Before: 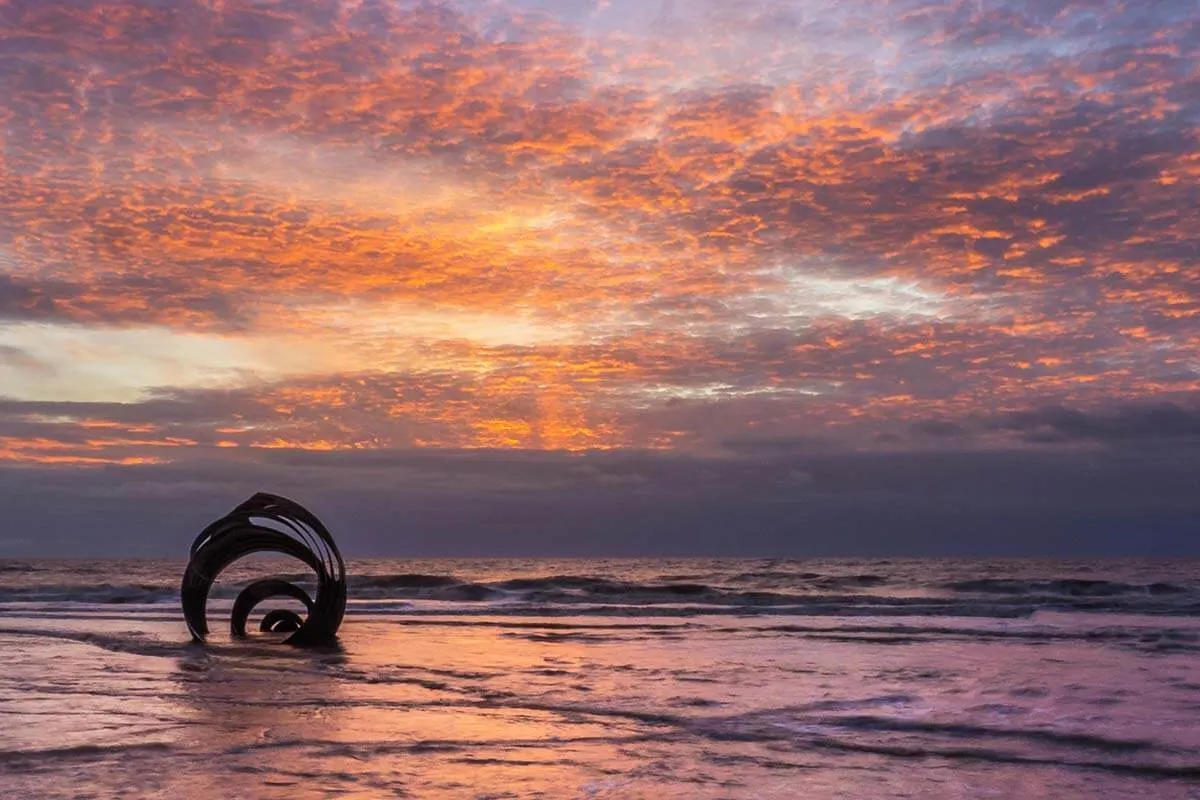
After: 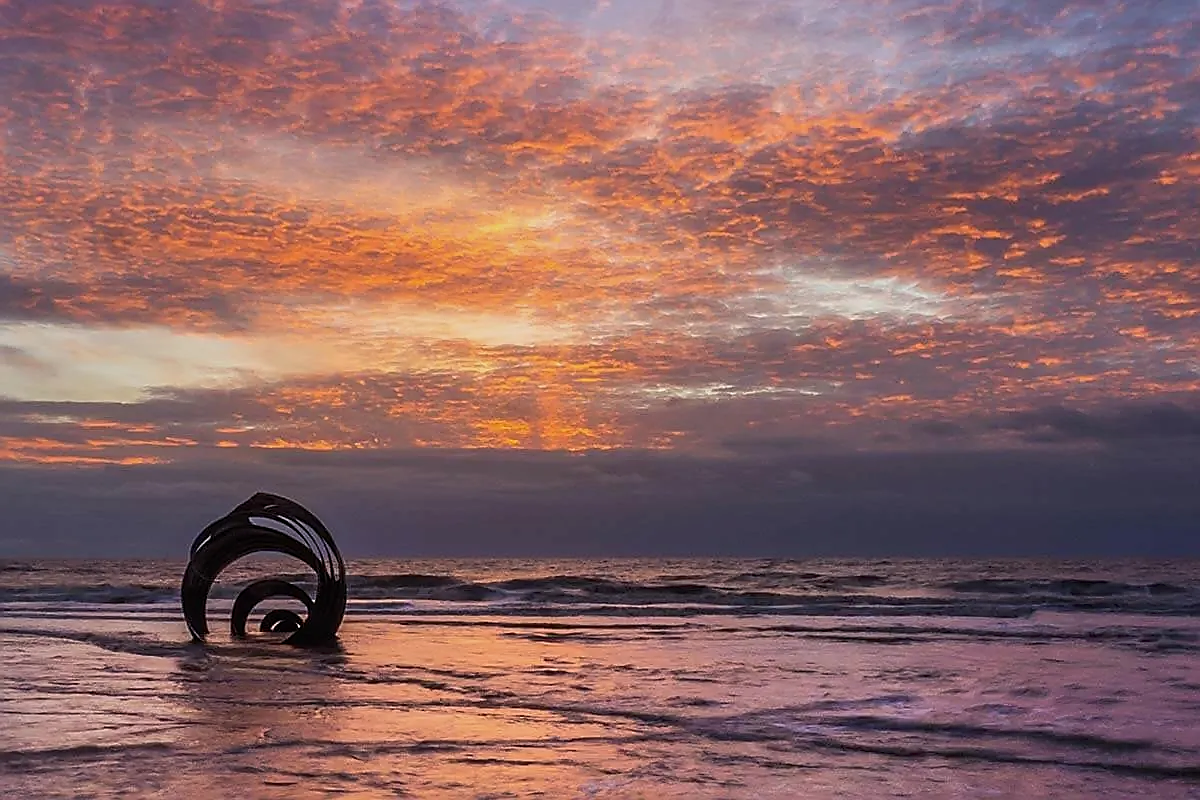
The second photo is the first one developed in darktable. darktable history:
exposure: exposure -0.236 EV, compensate exposure bias true, compensate highlight preservation false
sharpen: radius 1.387, amount 1.237, threshold 0.648
